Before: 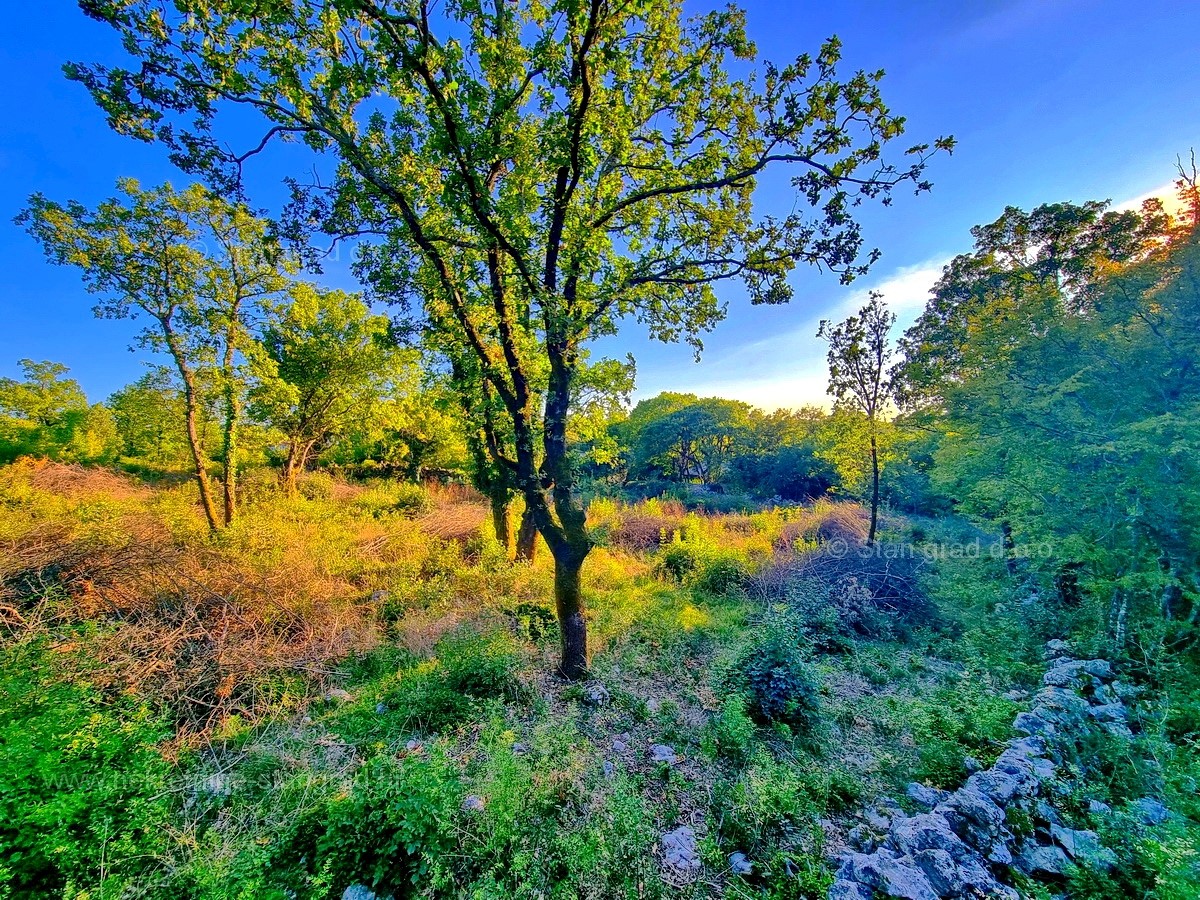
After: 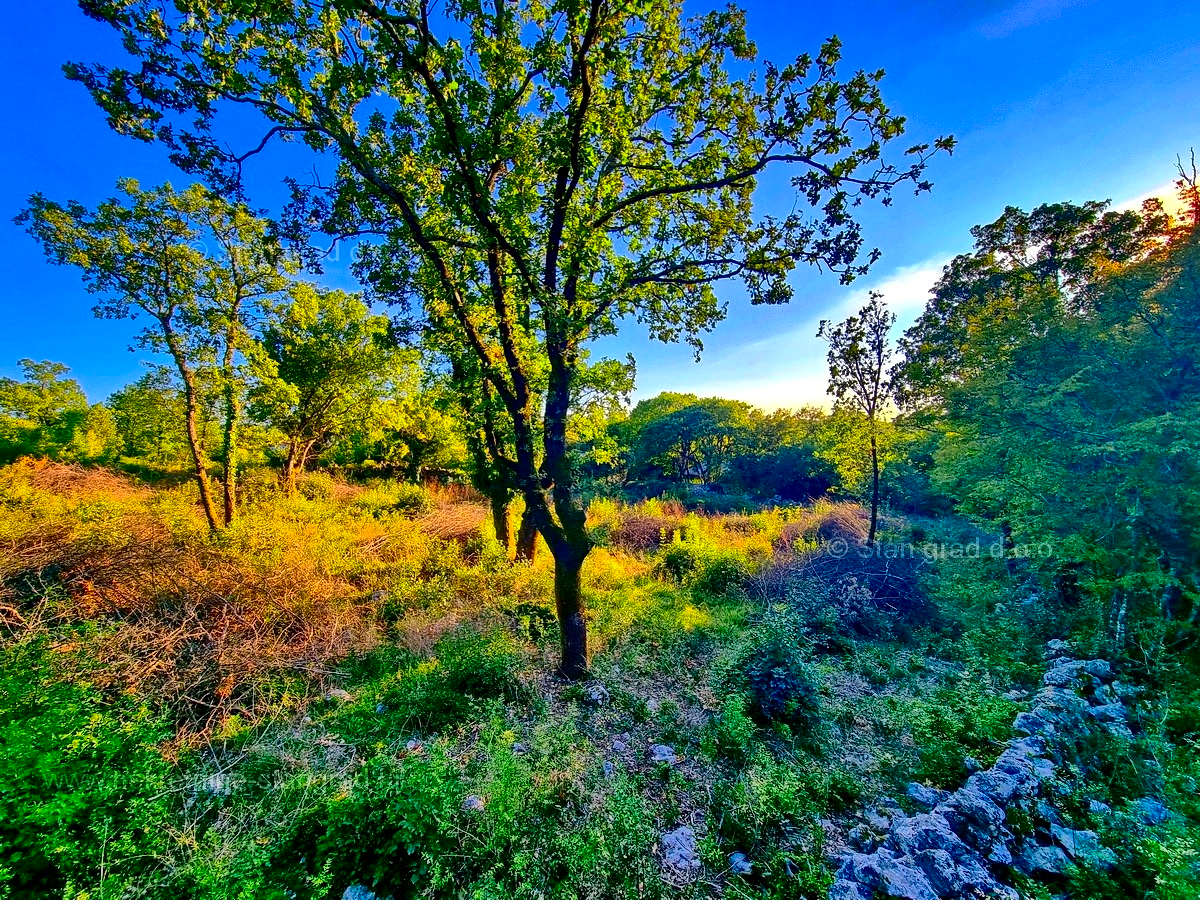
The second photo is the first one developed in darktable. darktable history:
contrast brightness saturation: contrast 0.214, brightness -0.114, saturation 0.211
